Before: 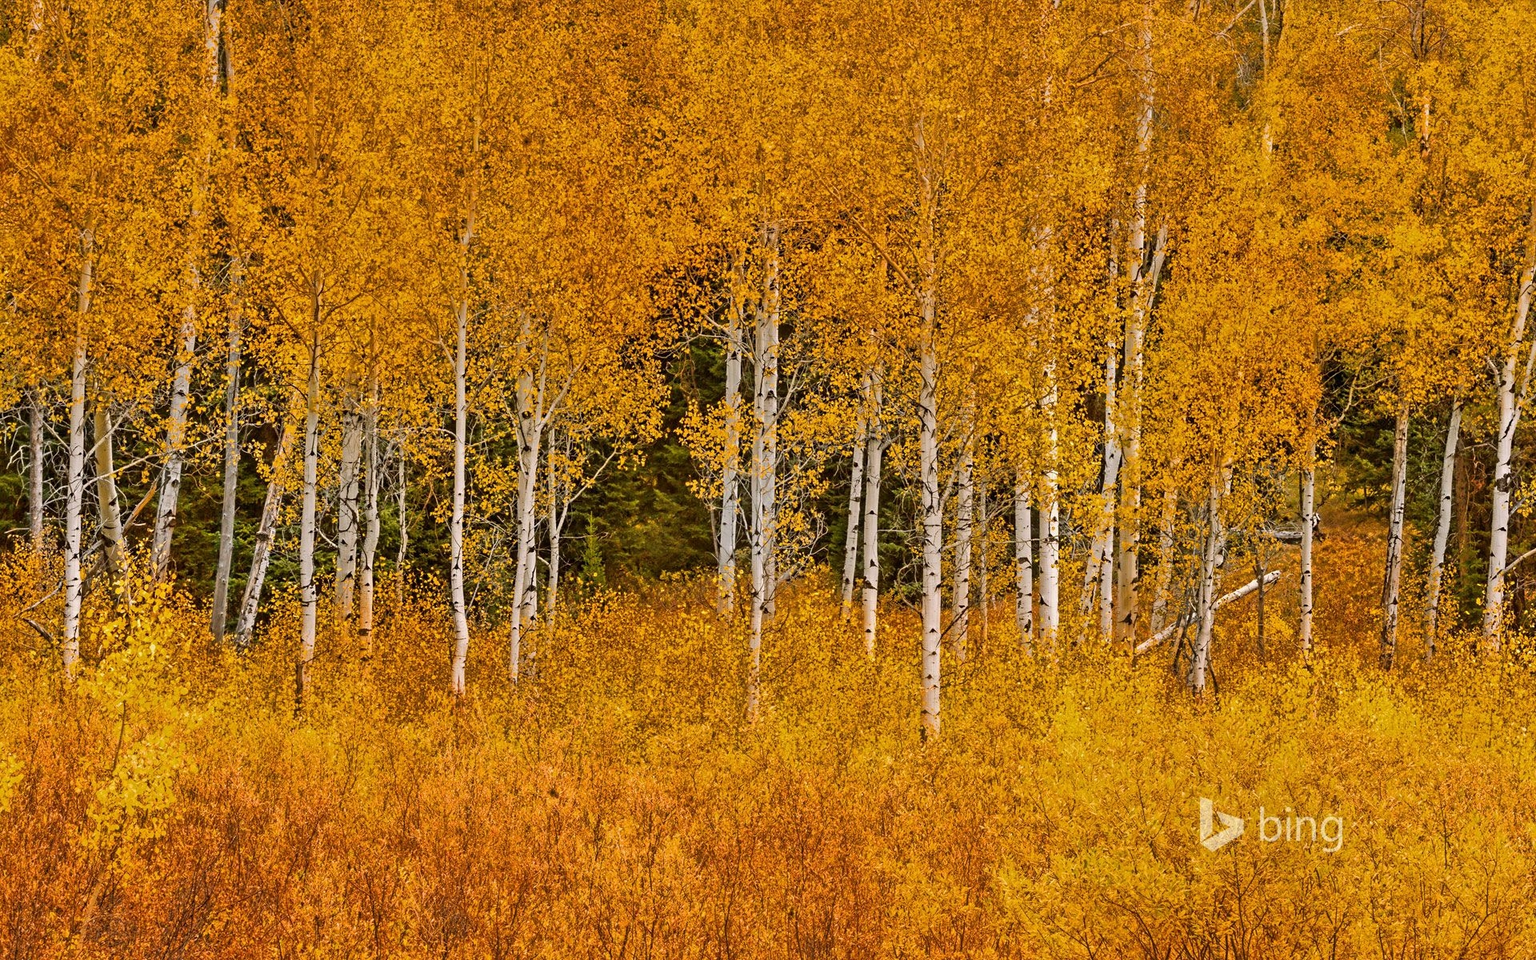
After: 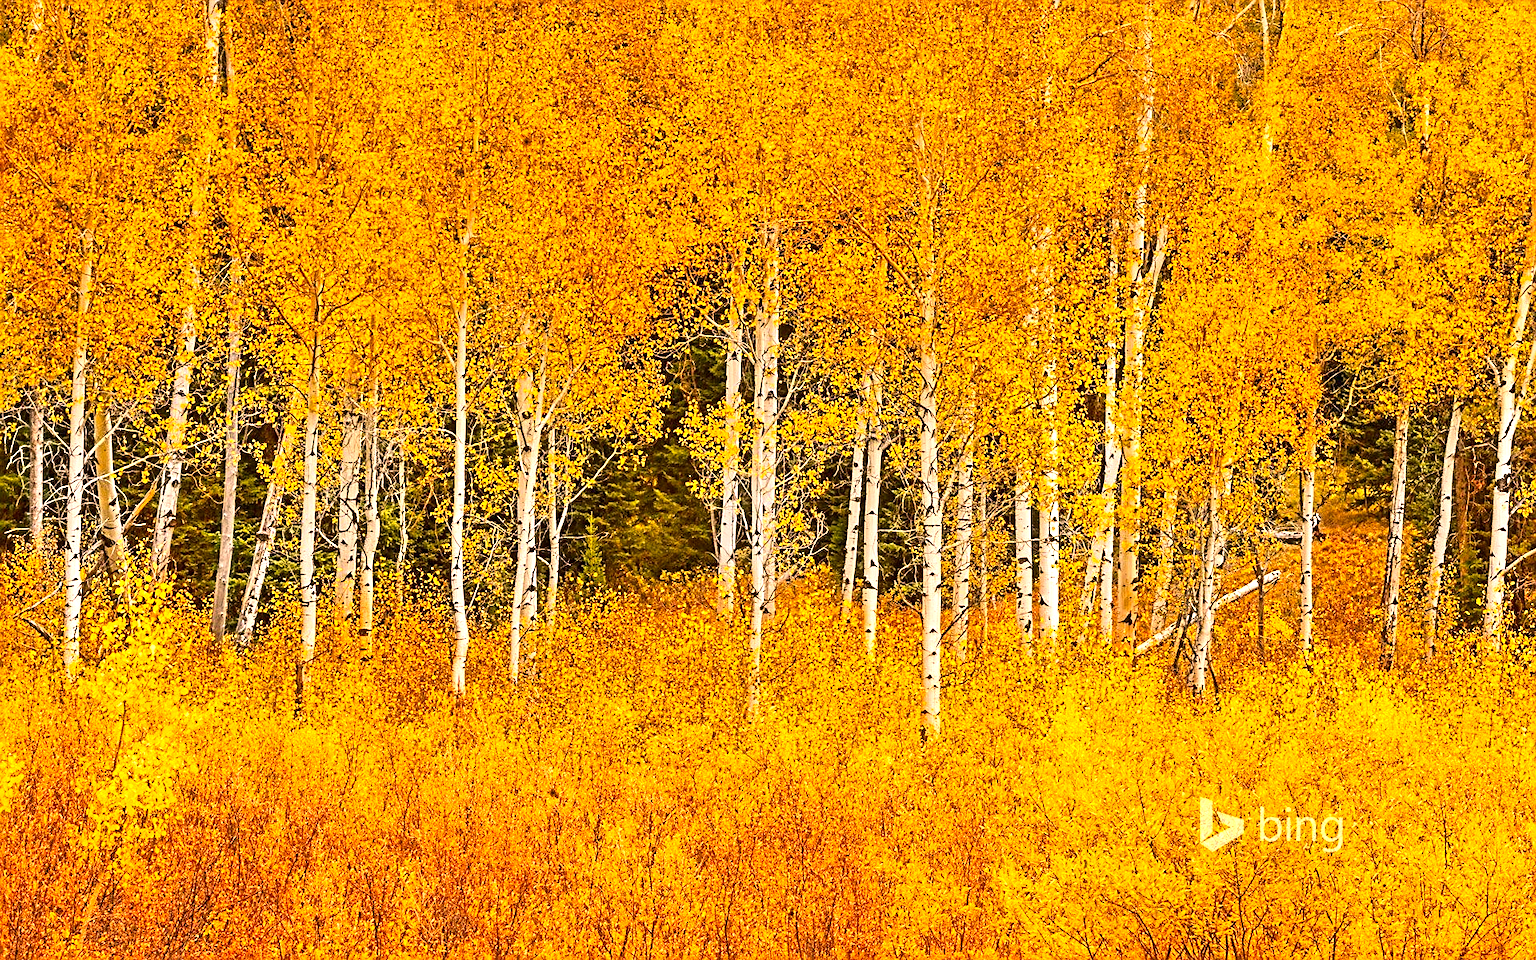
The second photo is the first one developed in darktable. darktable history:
sharpen: on, module defaults
exposure: black level correction 0, exposure 1 EV, compensate exposure bias true, compensate highlight preservation false
color correction: highlights a* 11.29, highlights b* 11.88
contrast brightness saturation: contrast 0.151, brightness -0.008, saturation 0.097
